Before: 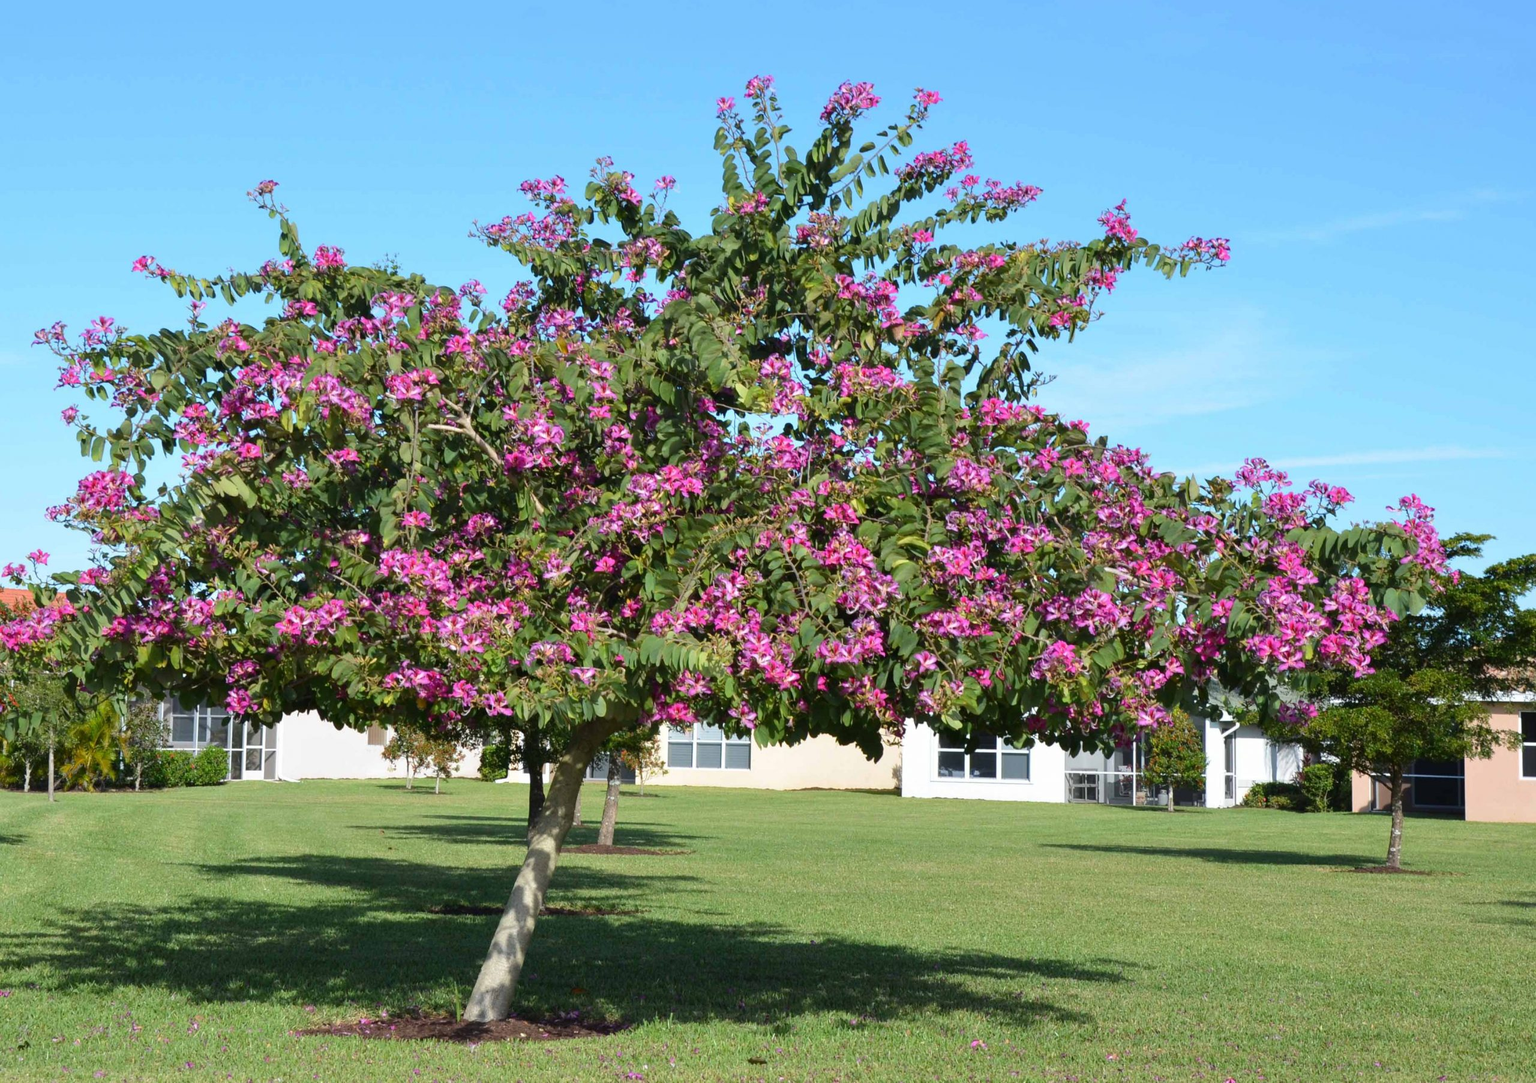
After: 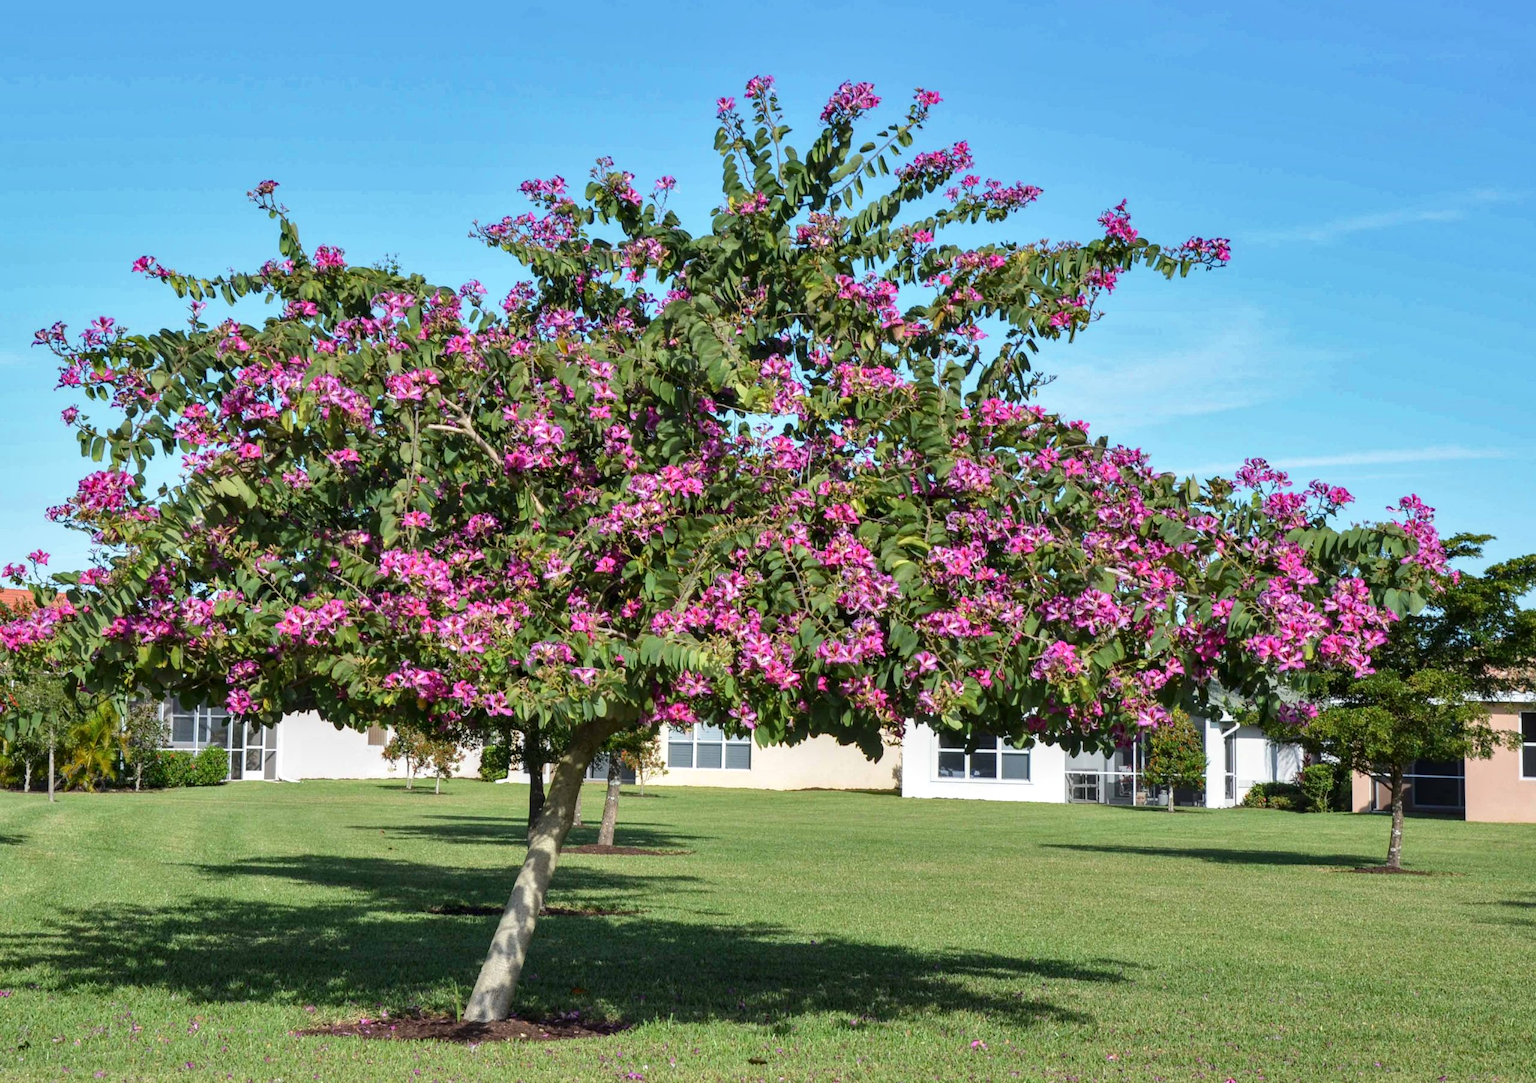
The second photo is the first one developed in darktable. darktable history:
local contrast: on, module defaults
shadows and highlights: shadows 53, soften with gaussian
